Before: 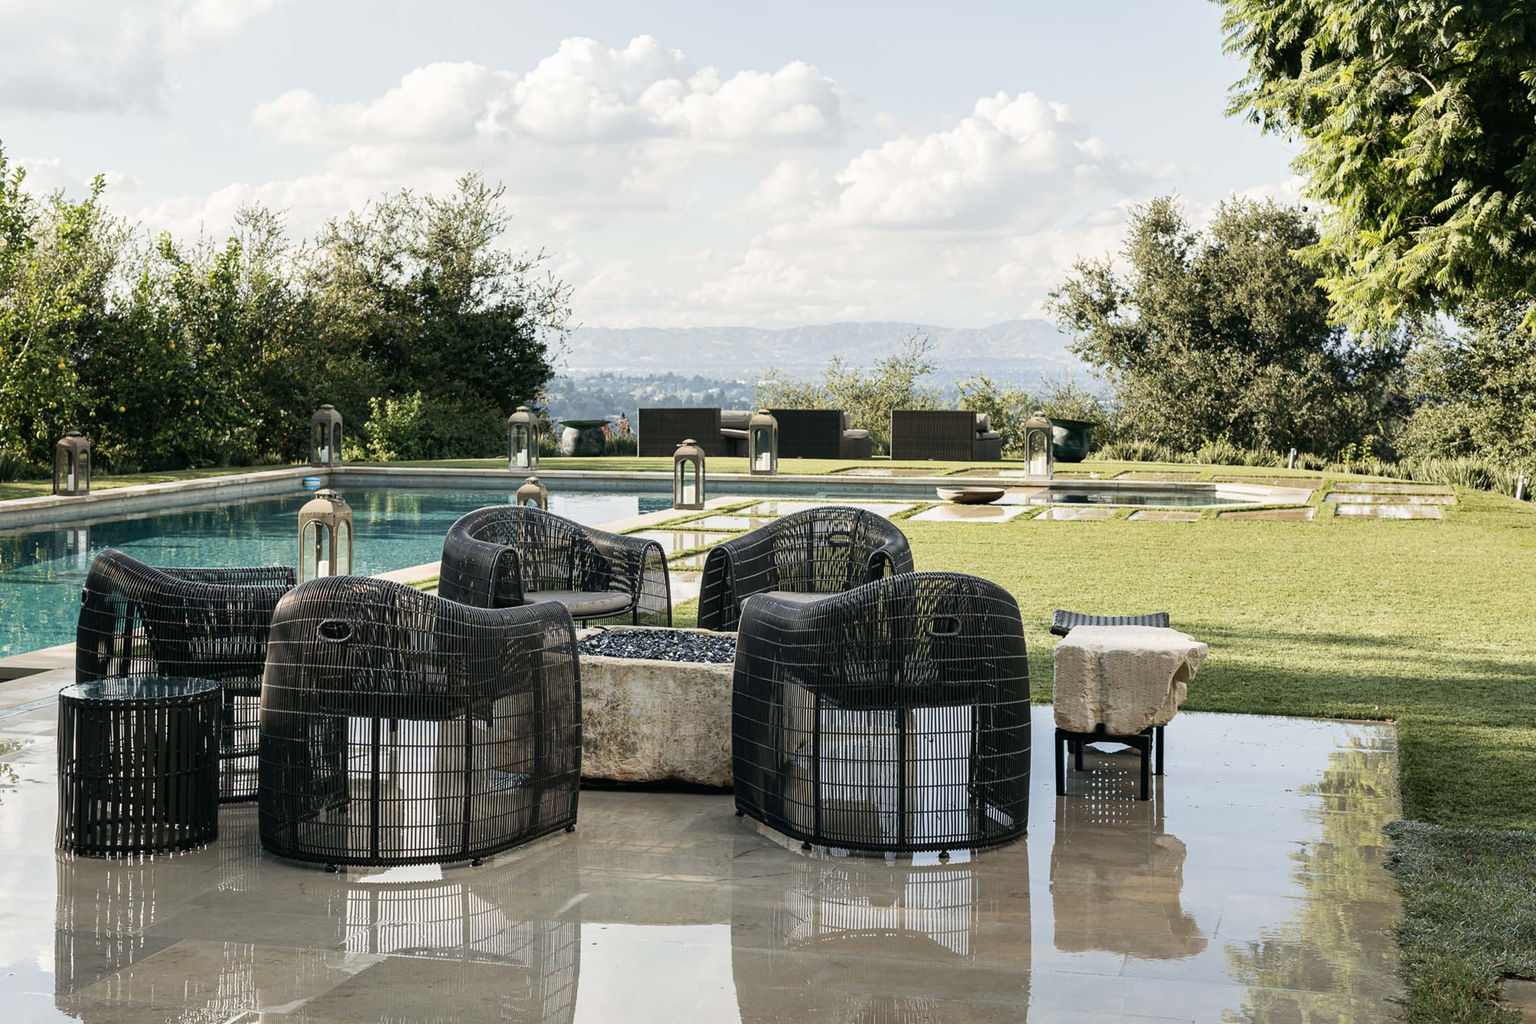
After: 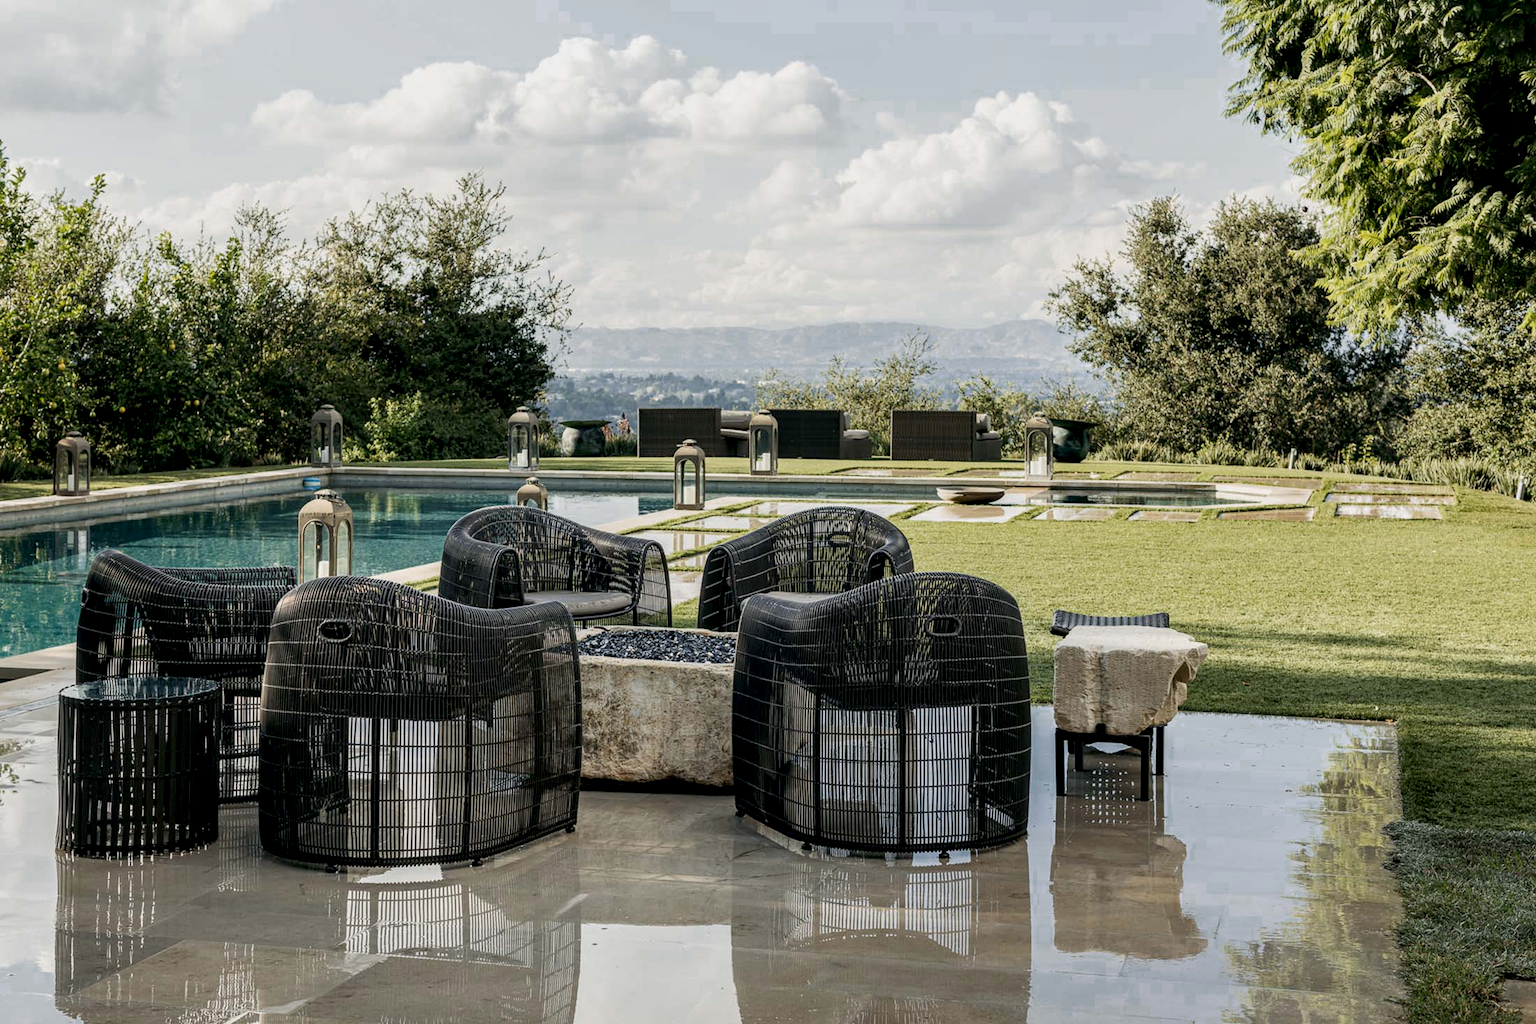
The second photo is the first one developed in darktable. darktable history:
local contrast: on, module defaults
exposure: black level correction 0.006, exposure -0.226 EV, compensate exposure bias true, compensate highlight preservation false
color zones: curves: ch0 [(0.25, 0.5) (0.636, 0.25) (0.75, 0.5)], mix 24.89%
